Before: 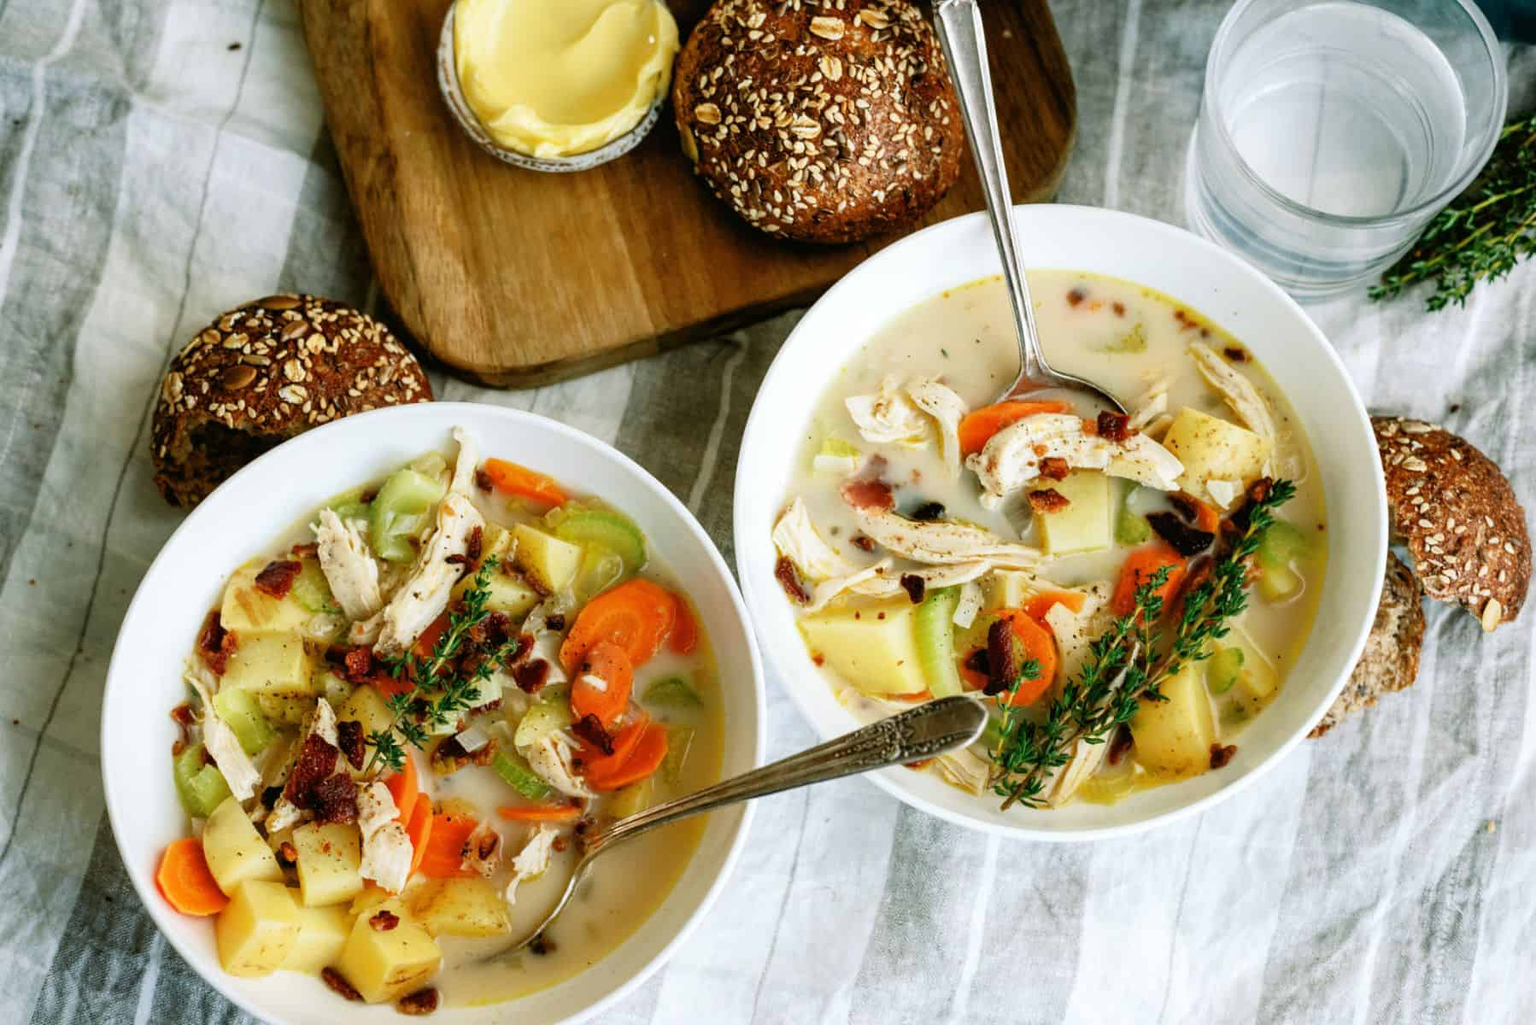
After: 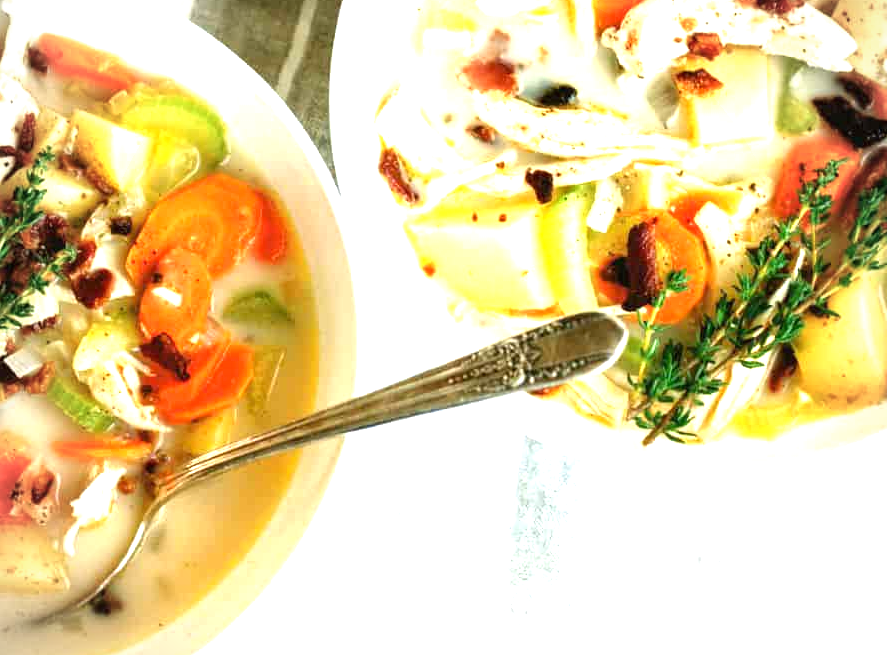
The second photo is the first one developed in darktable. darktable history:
crop: left 29.423%, top 41.92%, right 21.201%, bottom 3.489%
exposure: black level correction 0, exposure 1.444 EV, compensate highlight preservation false
vignetting: unbound false
